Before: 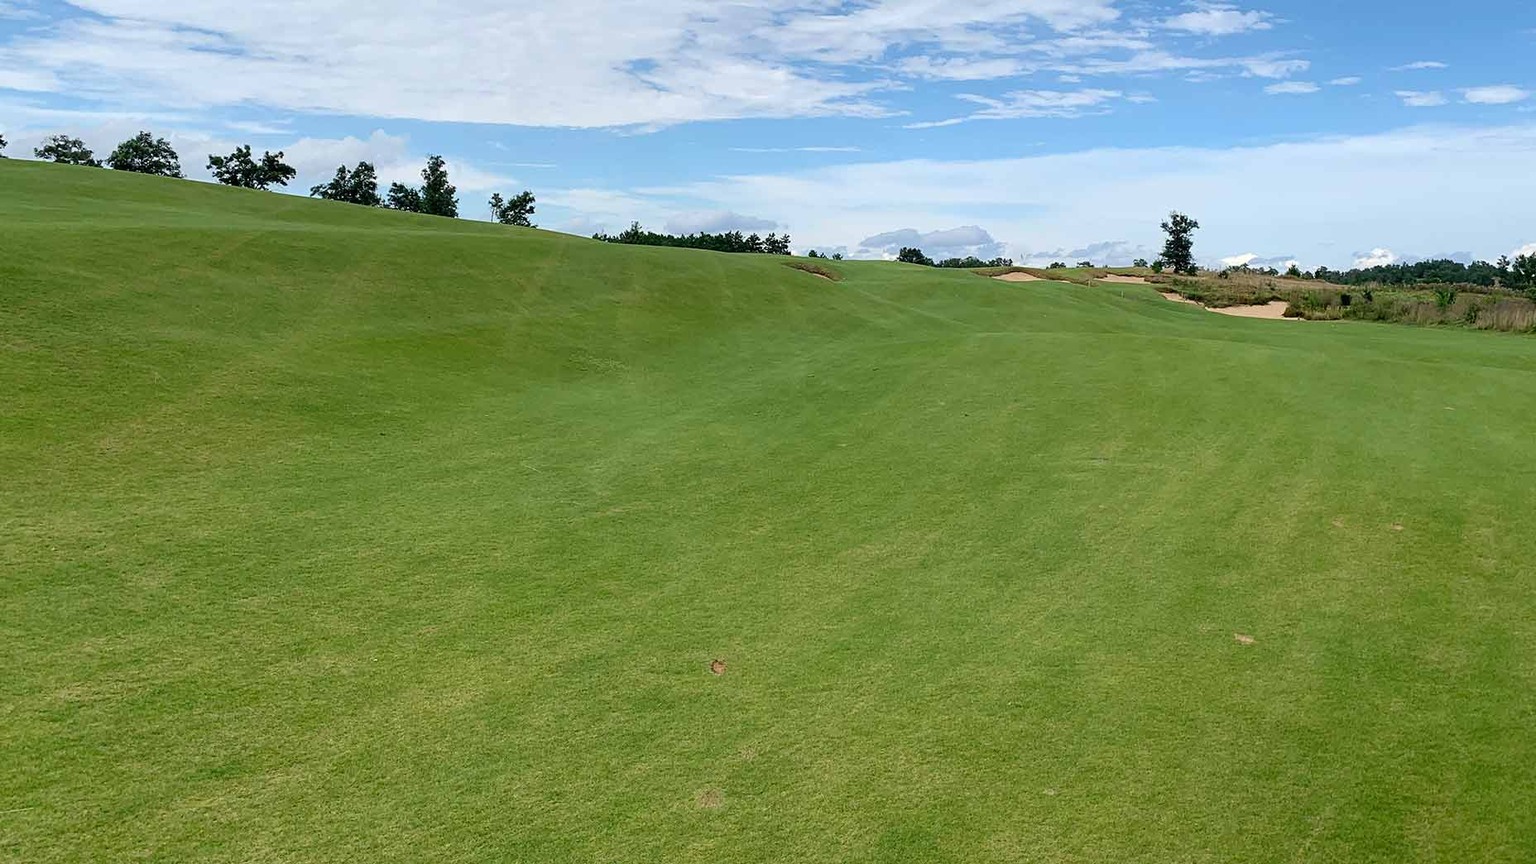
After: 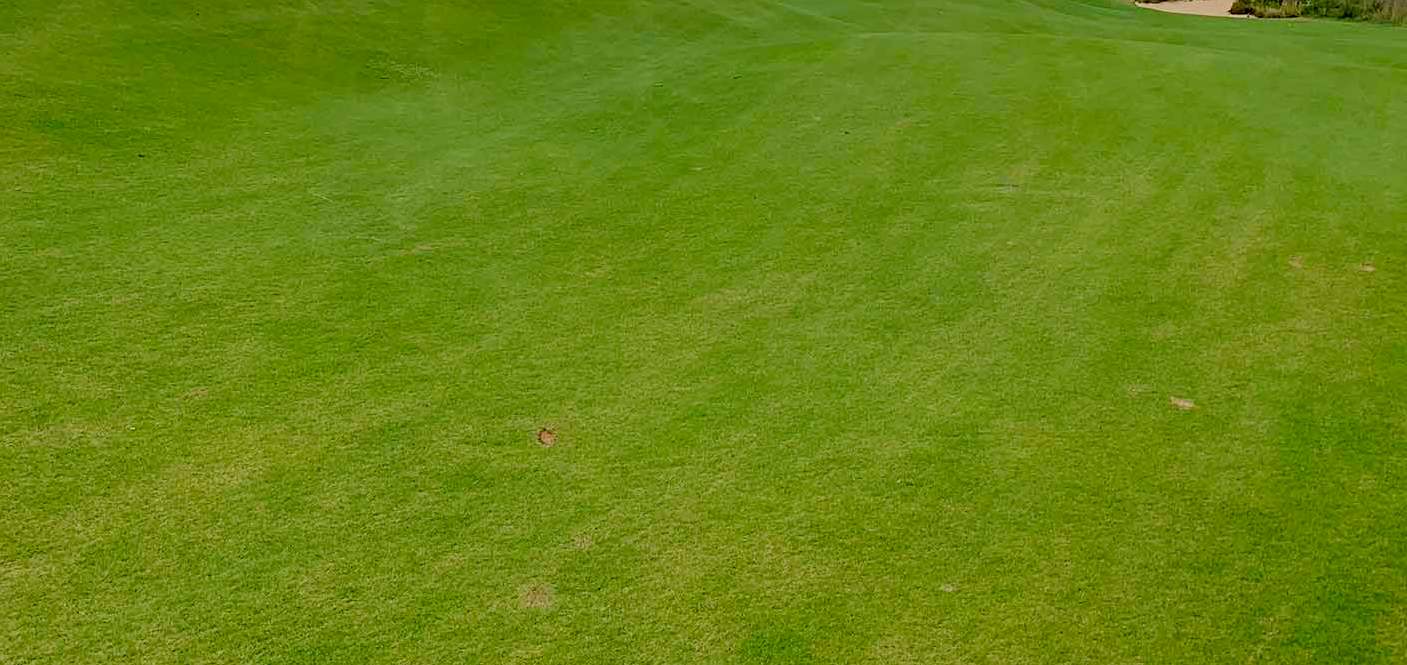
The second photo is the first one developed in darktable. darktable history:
crop and rotate: left 17.321%, top 35.399%, right 6.831%, bottom 0.809%
tone equalizer: on, module defaults
filmic rgb: middle gray luminance 18.31%, black relative exposure -9 EV, white relative exposure 3.69 EV, target black luminance 0%, hardness 4.87, latitude 67.57%, contrast 0.947, highlights saturation mix 19.12%, shadows ↔ highlights balance 21.78%, preserve chrominance no, color science v5 (2021), iterations of high-quality reconstruction 0, contrast in shadows safe, contrast in highlights safe
